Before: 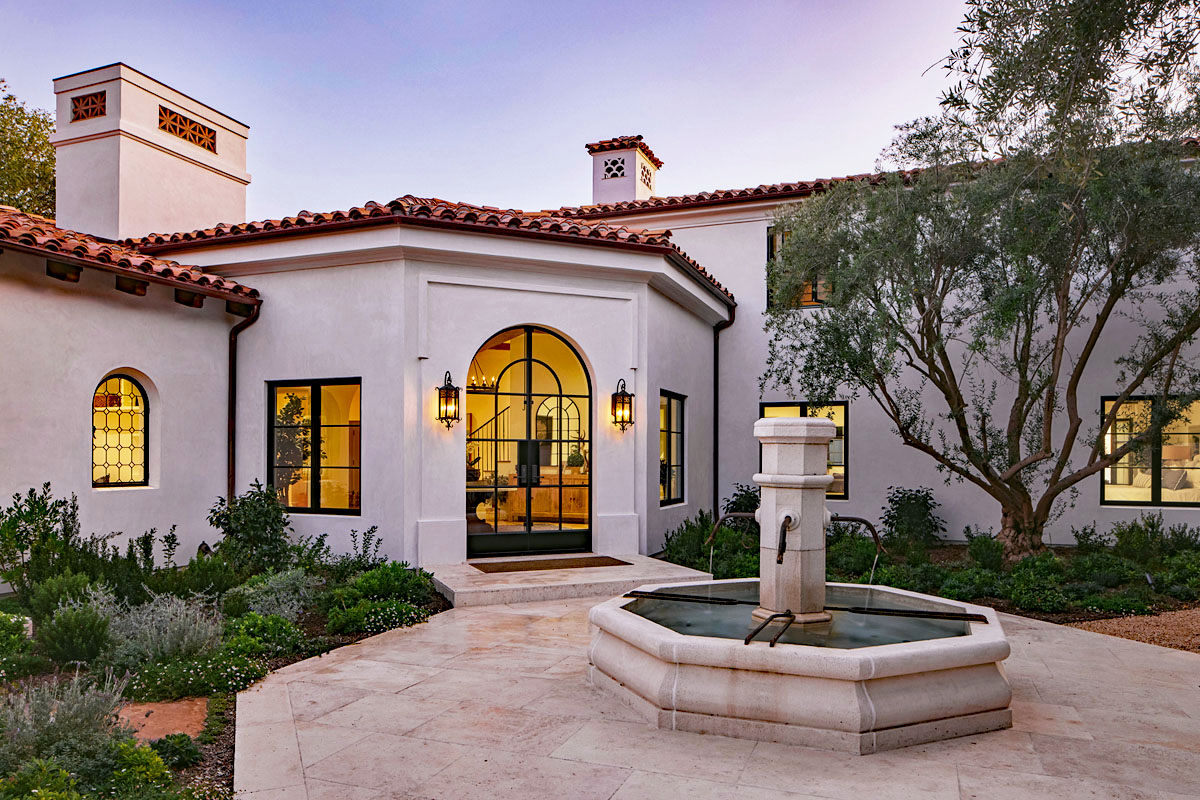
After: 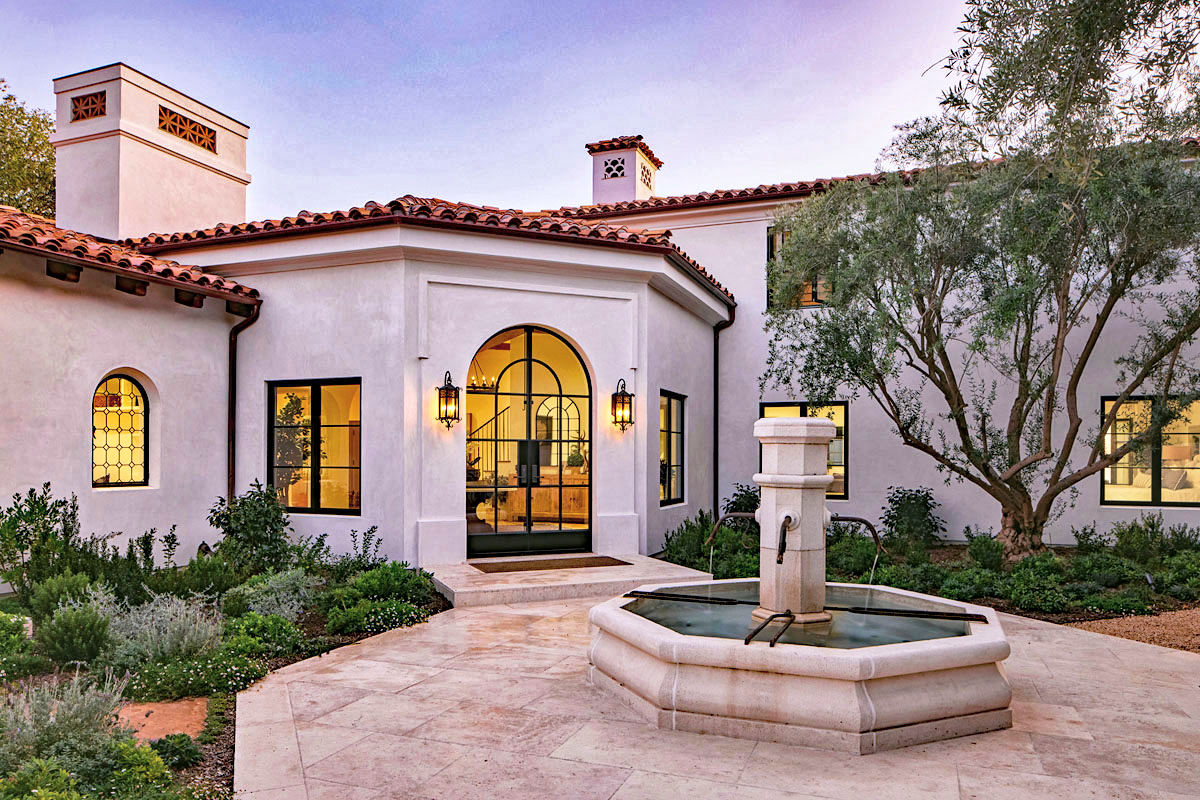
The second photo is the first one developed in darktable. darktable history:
global tonemap: drago (1, 100), detail 1
shadows and highlights: soften with gaussian
velvia: on, module defaults
